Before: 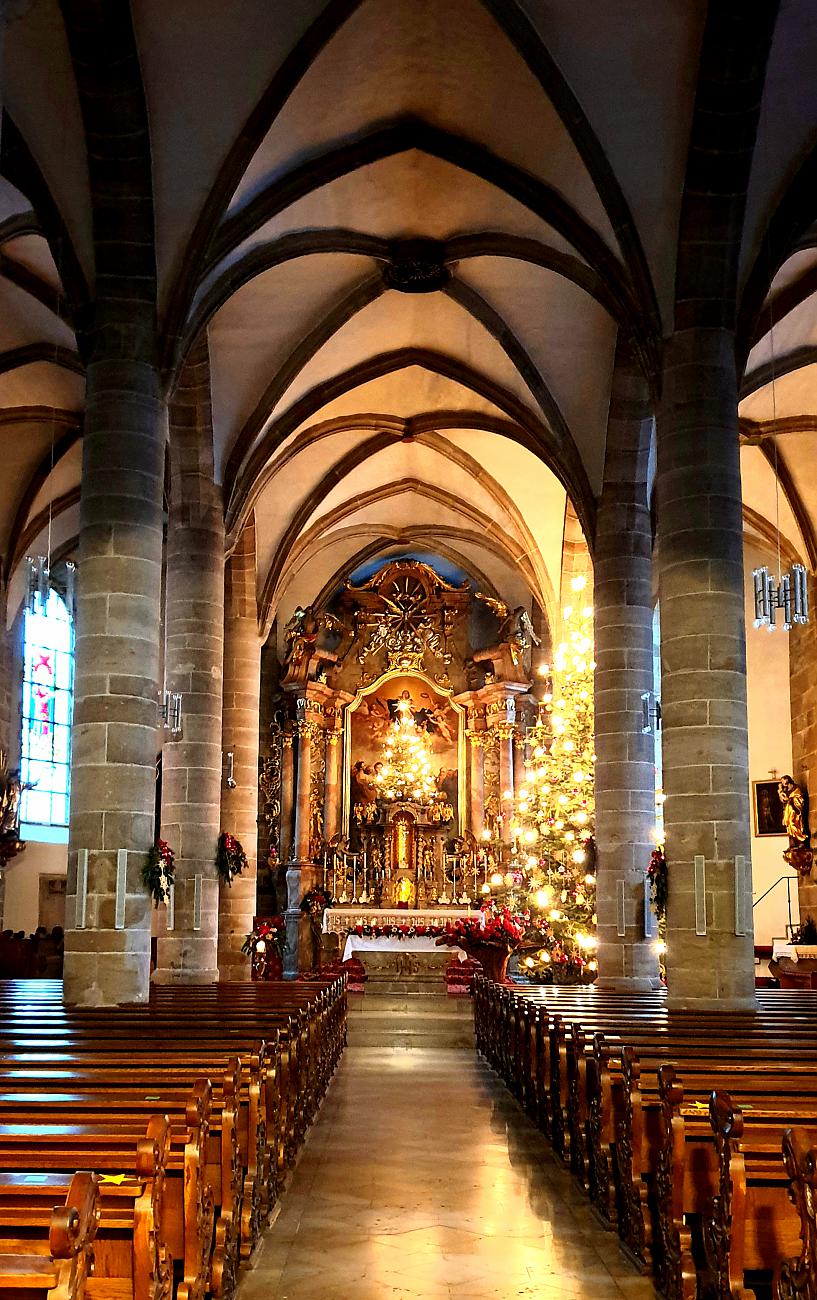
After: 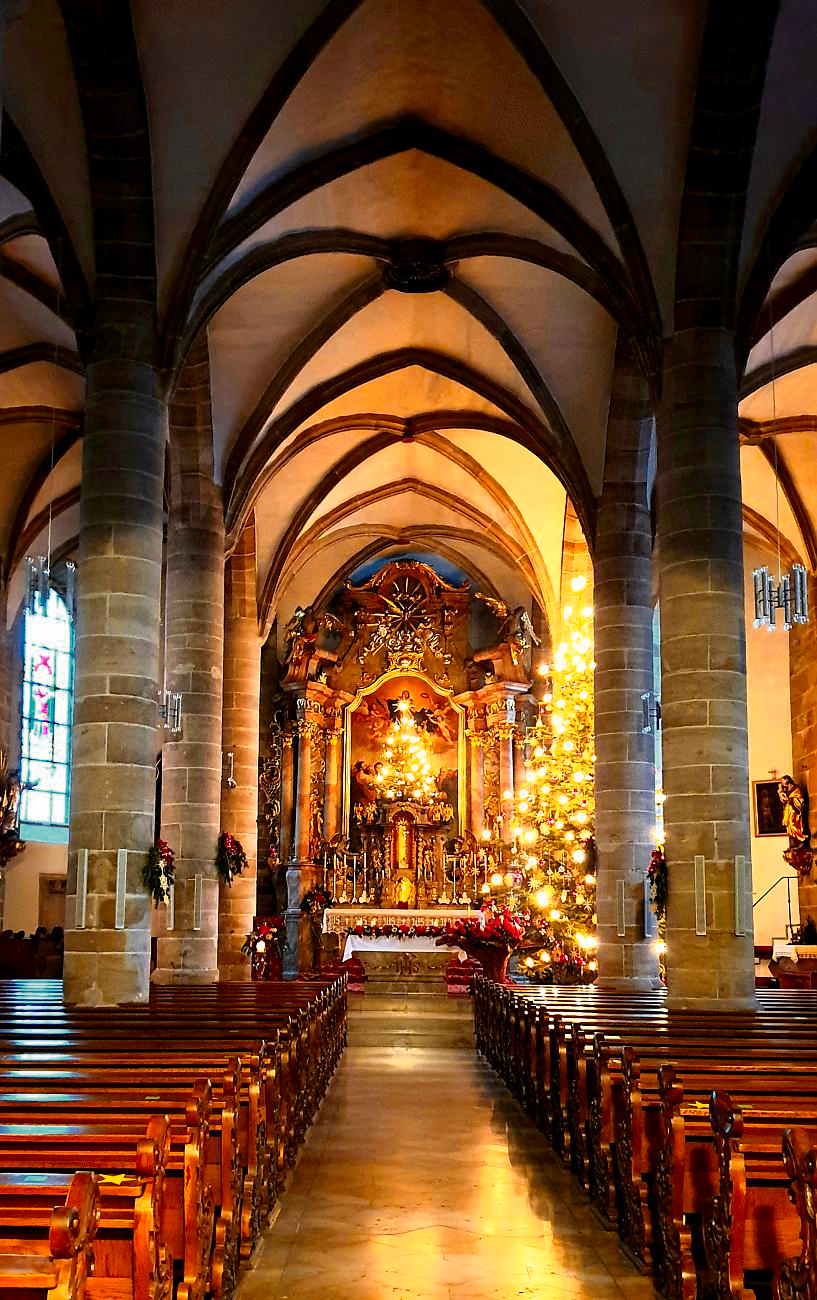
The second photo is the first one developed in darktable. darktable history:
color zones: curves: ch0 [(0, 0.499) (0.143, 0.5) (0.286, 0.5) (0.429, 0.476) (0.571, 0.284) (0.714, 0.243) (0.857, 0.449) (1, 0.499)]; ch1 [(0, 0.532) (0.143, 0.645) (0.286, 0.696) (0.429, 0.211) (0.571, 0.504) (0.714, 0.493) (0.857, 0.495) (1, 0.532)]; ch2 [(0, 0.5) (0.143, 0.5) (0.286, 0.427) (0.429, 0.324) (0.571, 0.5) (0.714, 0.5) (0.857, 0.5) (1, 0.5)]
